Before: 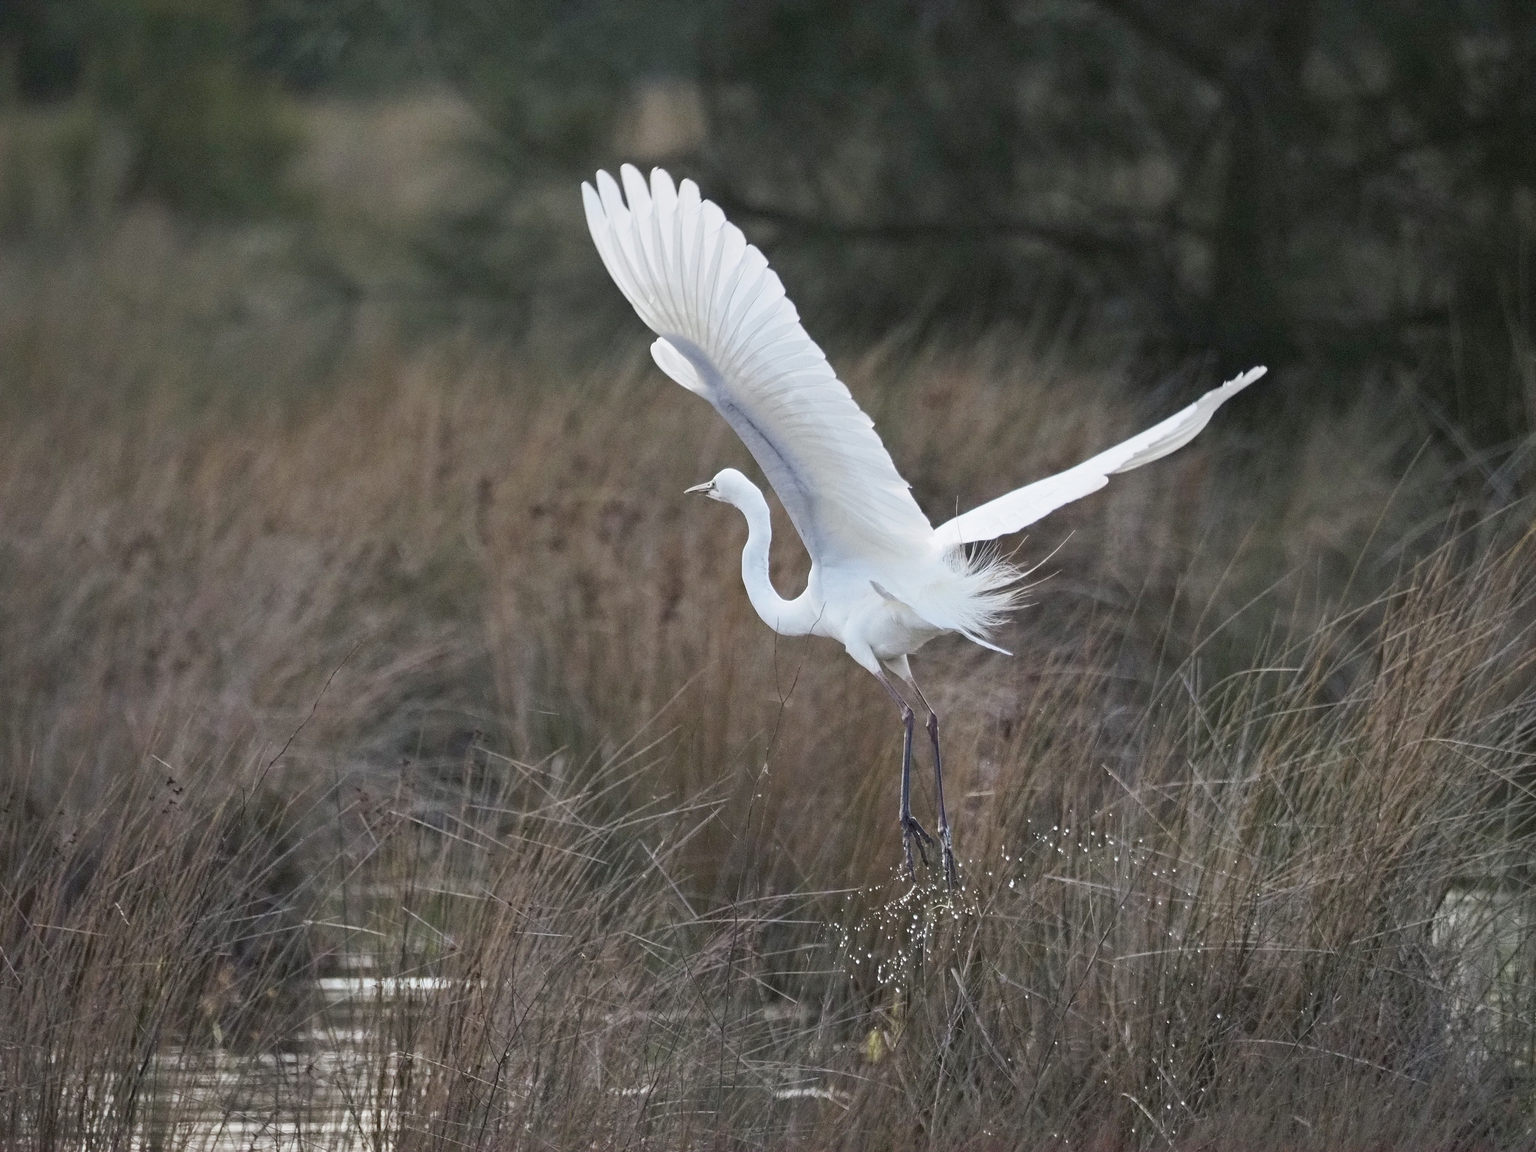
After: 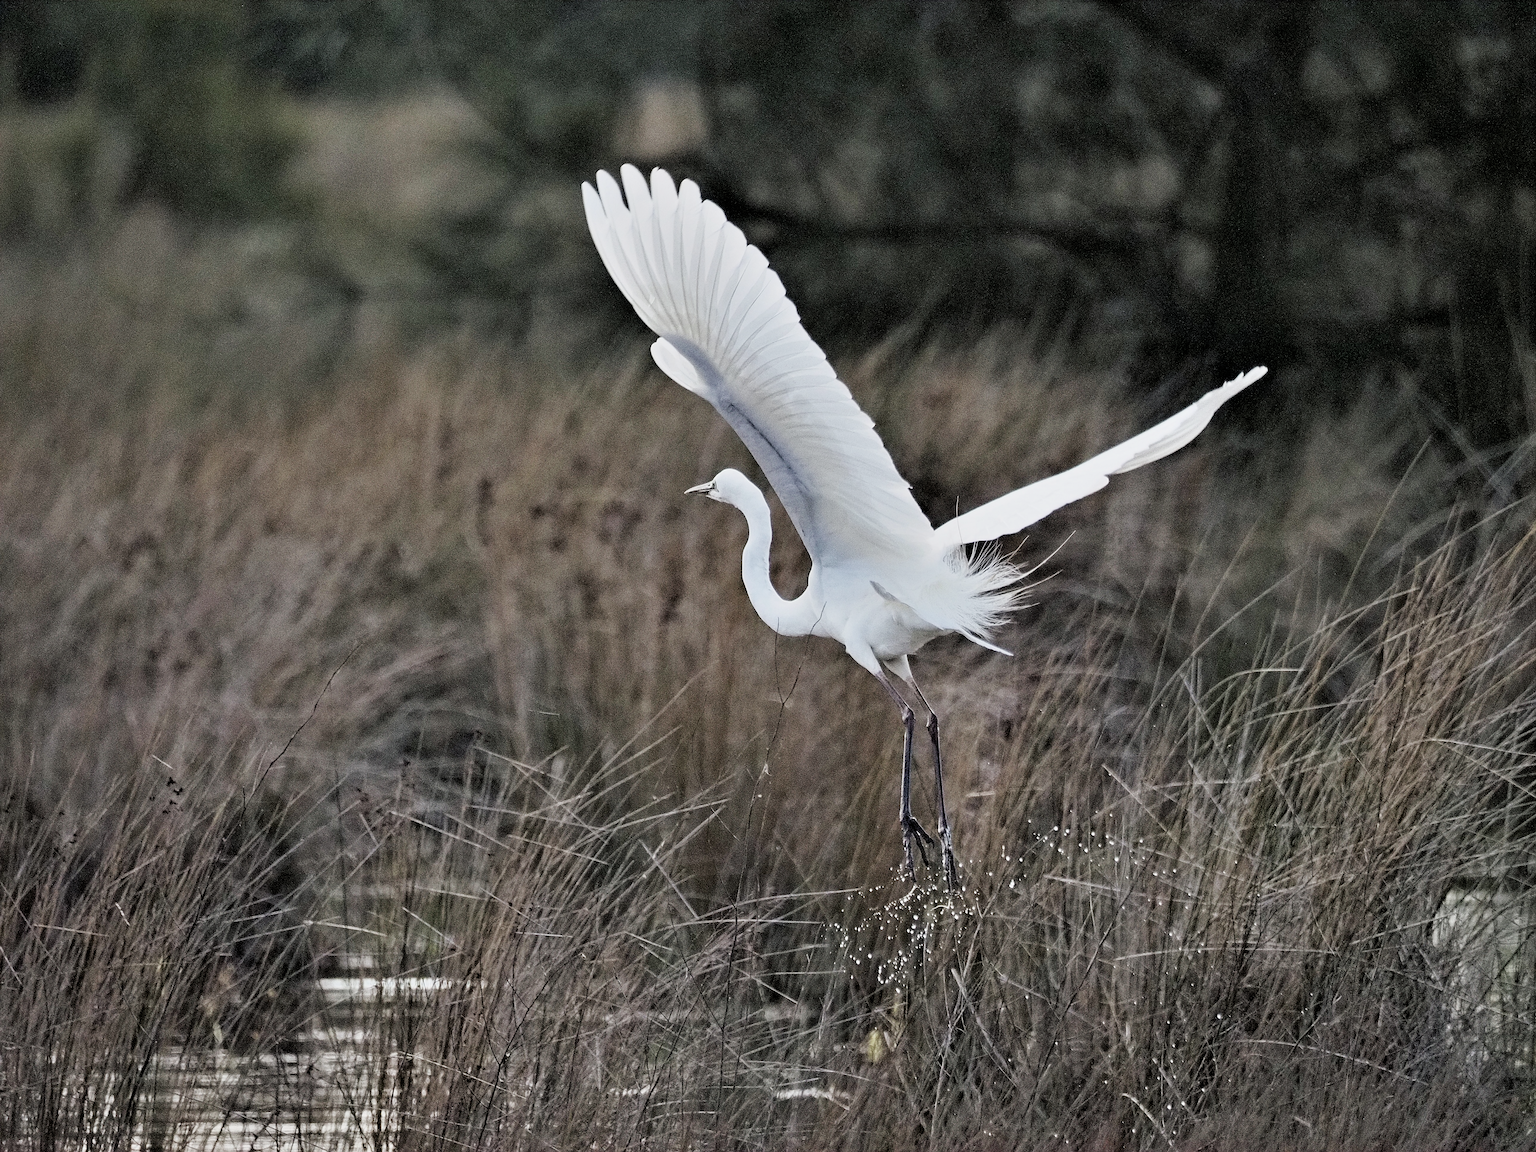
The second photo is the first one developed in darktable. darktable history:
sharpen: on, module defaults
filmic rgb: black relative exposure -7.57 EV, white relative exposure 4.62 EV, target black luminance 0%, hardness 3.55, latitude 50.37%, contrast 1.03, highlights saturation mix 8.7%, shadows ↔ highlights balance -0.137%
contrast equalizer: octaves 7, y [[0.609, 0.611, 0.615, 0.613, 0.607, 0.603], [0.504, 0.498, 0.496, 0.499, 0.506, 0.516], [0 ×6], [0 ×6], [0 ×6]]
